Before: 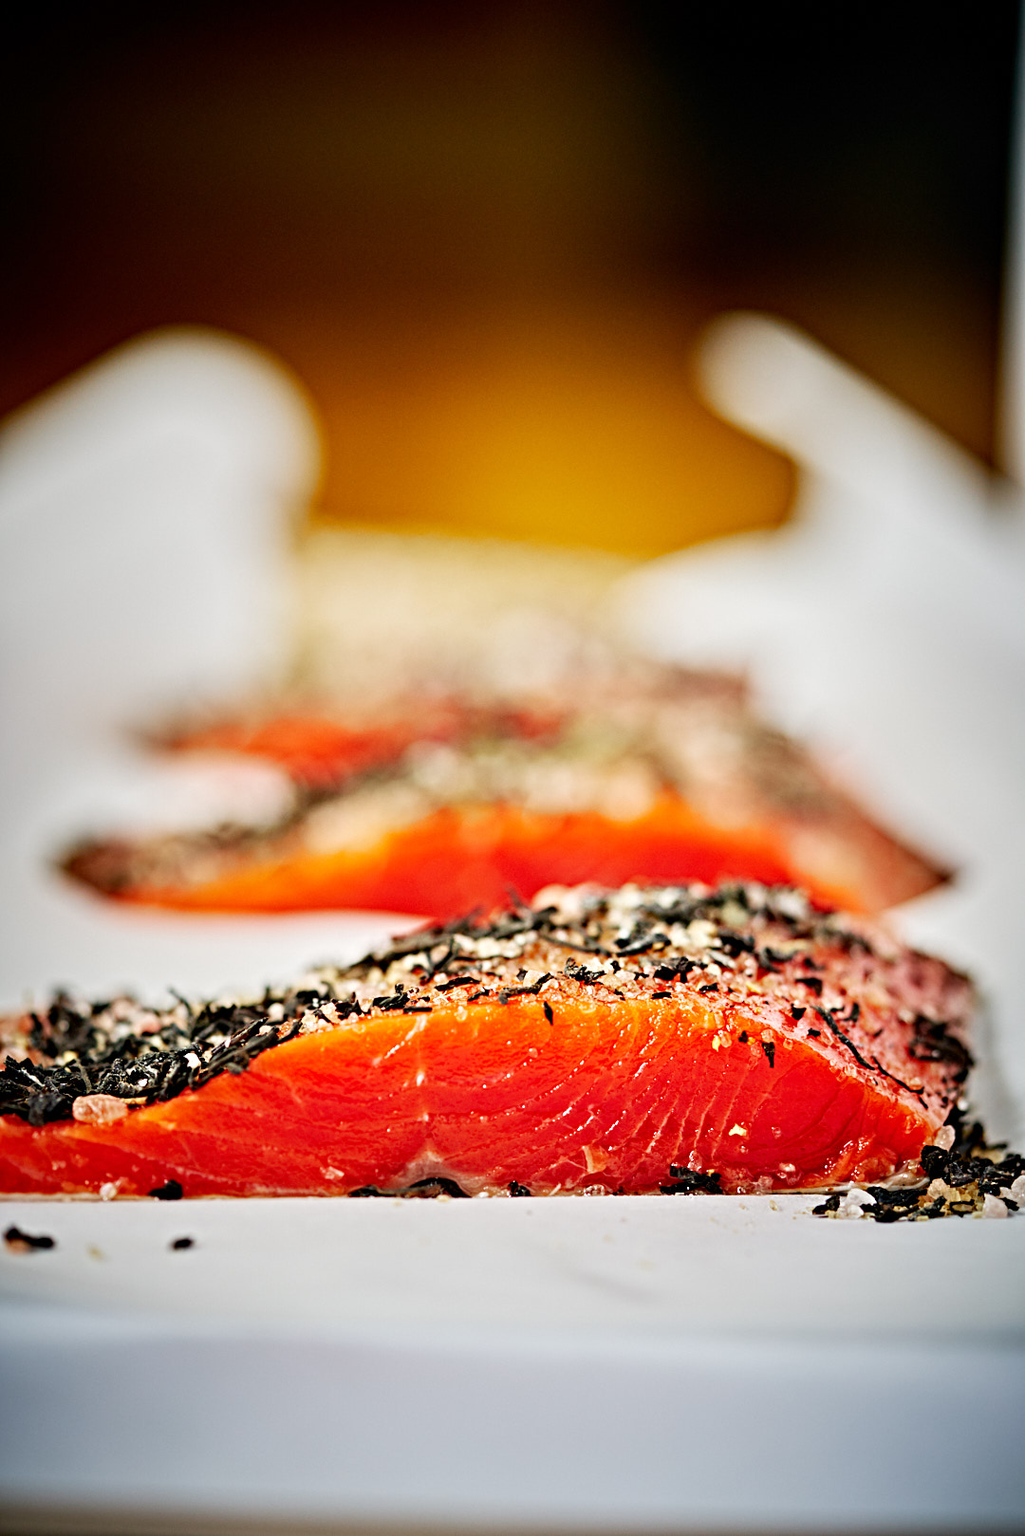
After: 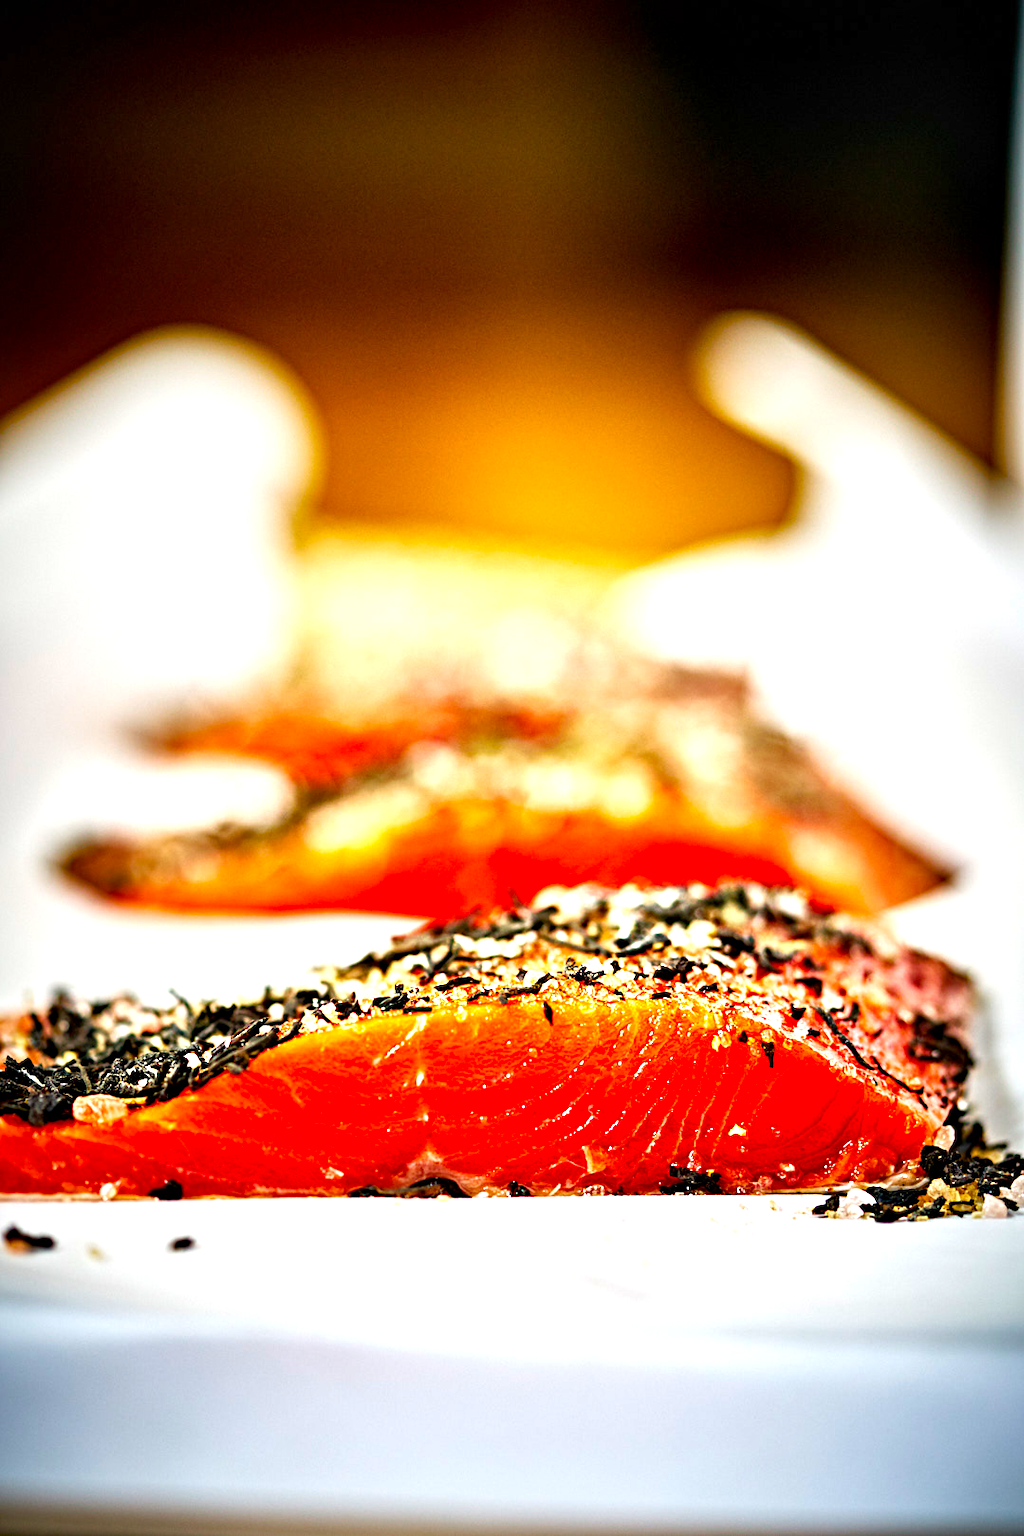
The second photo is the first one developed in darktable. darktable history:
color balance rgb: perceptual saturation grading › global saturation 30%, global vibrance 20%
exposure: black level correction 0, exposure 0.7 EV, compensate exposure bias true, compensate highlight preservation false
local contrast: mode bilateral grid, contrast 25, coarseness 60, detail 151%, midtone range 0.2
